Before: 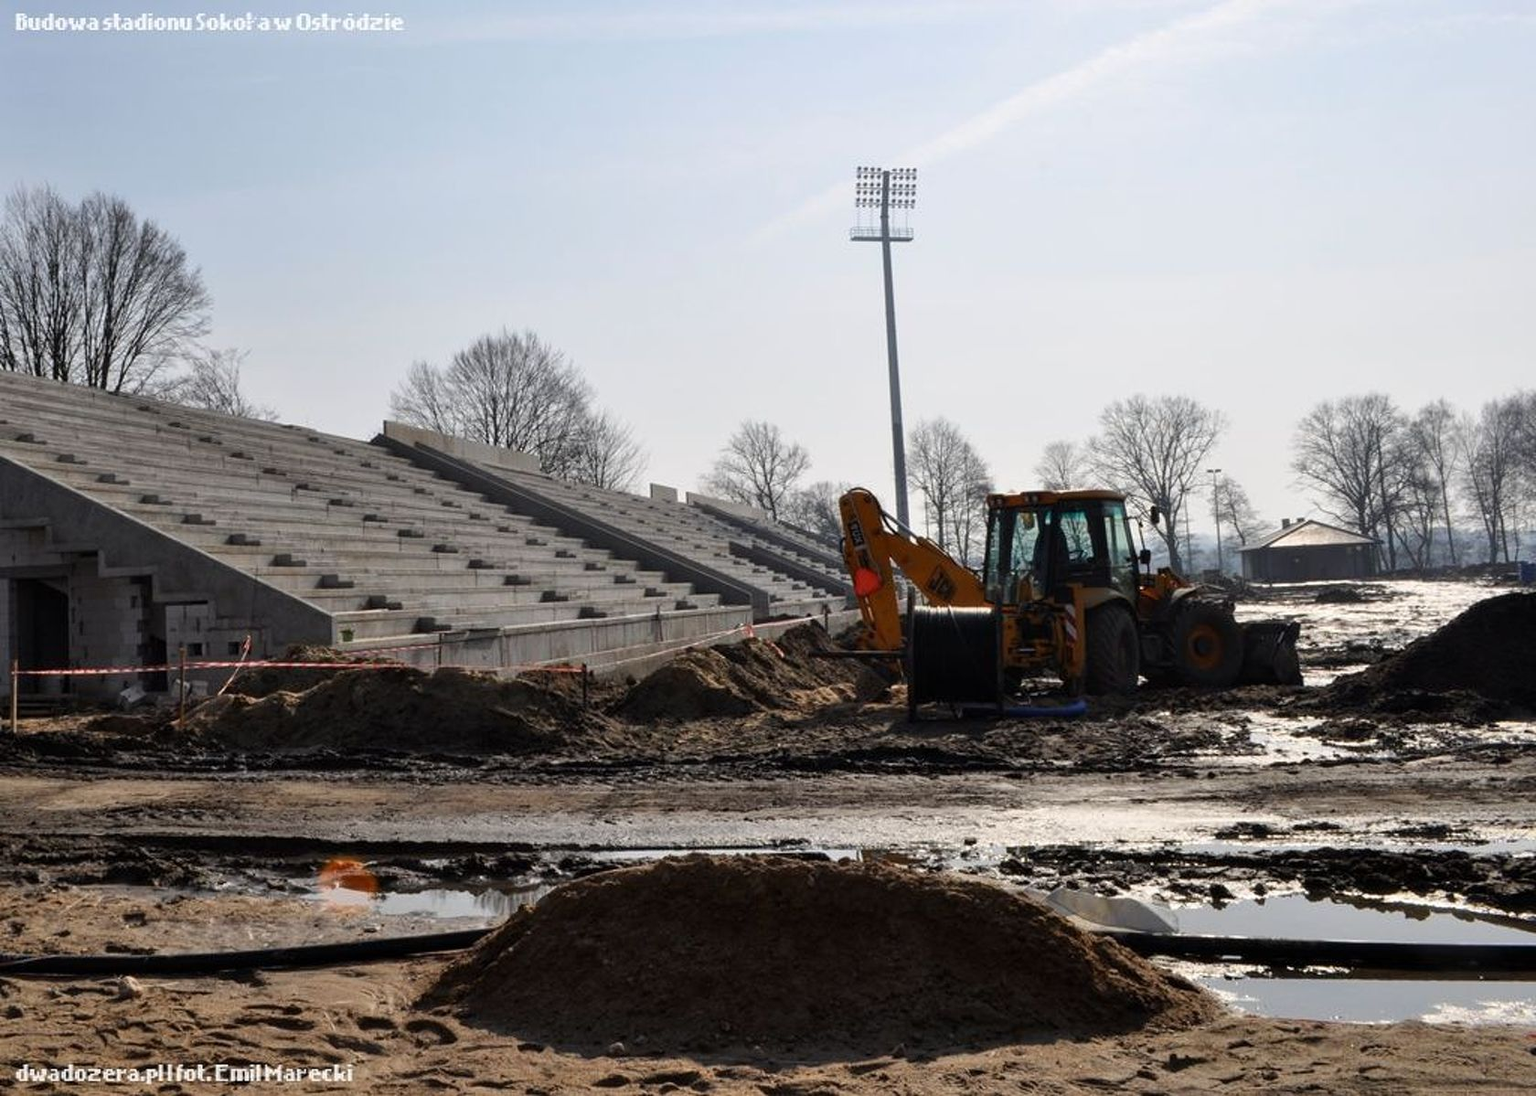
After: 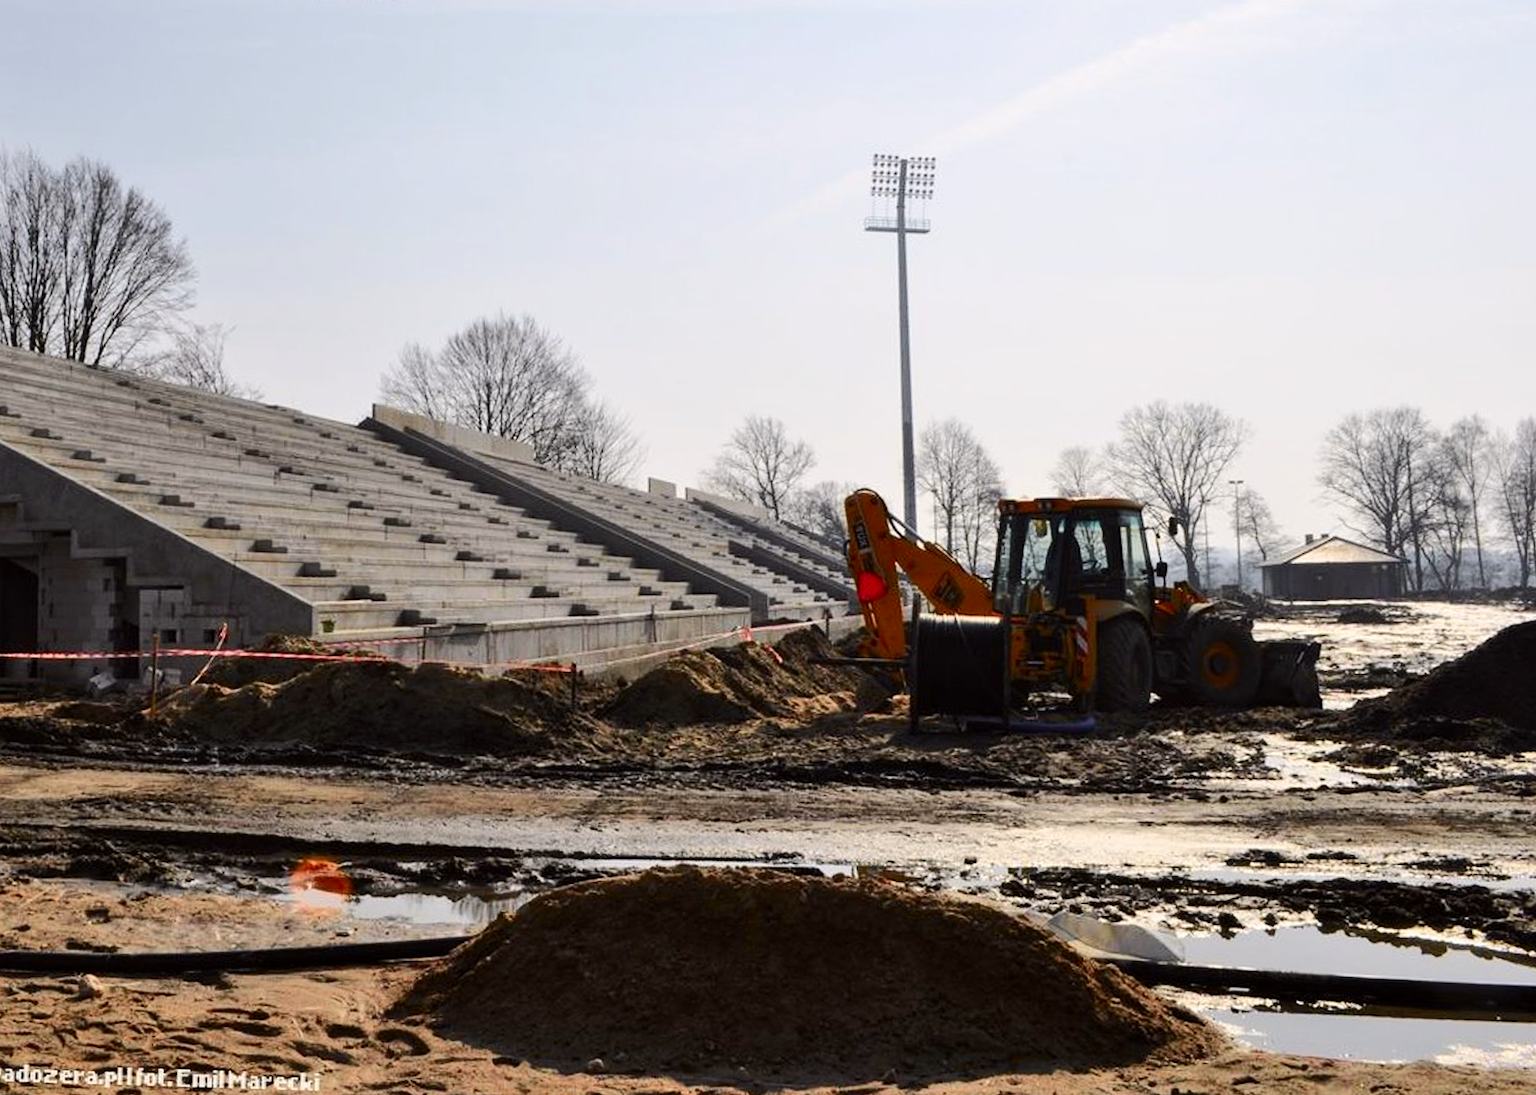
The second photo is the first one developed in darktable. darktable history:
crop and rotate: angle -1.73°
tone equalizer: smoothing diameter 2.19%, edges refinement/feathering 15.14, mask exposure compensation -1.57 EV, filter diffusion 5
tone curve: curves: ch0 [(0, 0) (0.239, 0.248) (0.508, 0.606) (0.828, 0.878) (1, 1)]; ch1 [(0, 0) (0.401, 0.42) (0.442, 0.47) (0.492, 0.498) (0.511, 0.516) (0.555, 0.586) (0.681, 0.739) (1, 1)]; ch2 [(0, 0) (0.411, 0.433) (0.5, 0.504) (0.545, 0.574) (1, 1)], color space Lab, independent channels, preserve colors none
